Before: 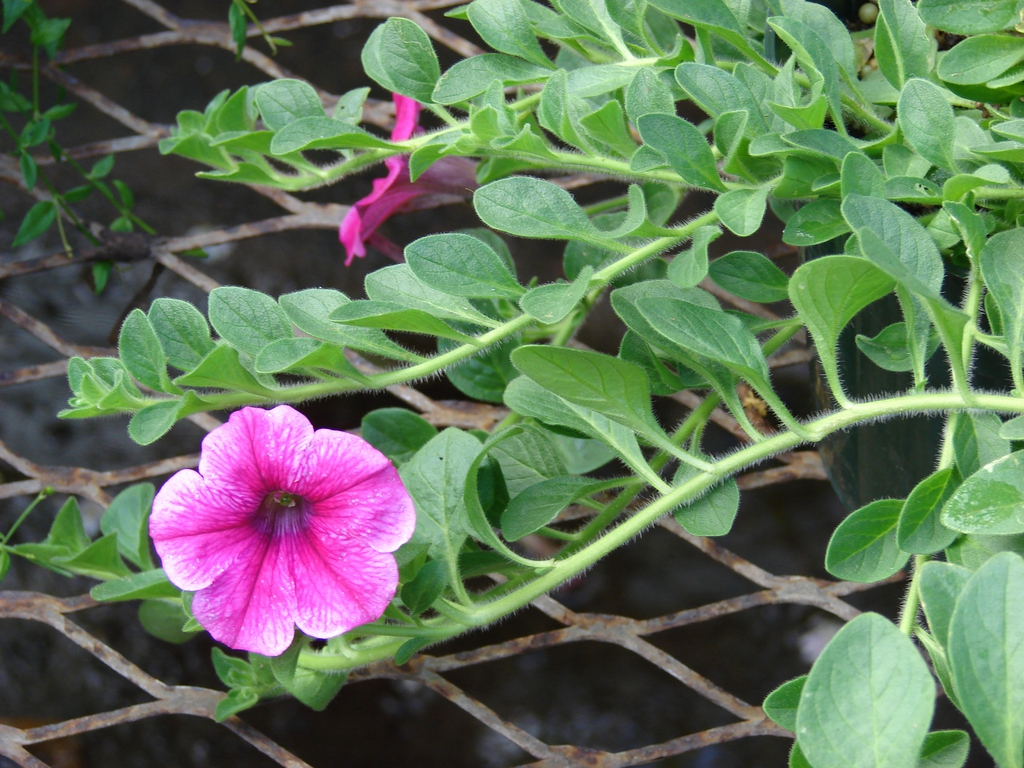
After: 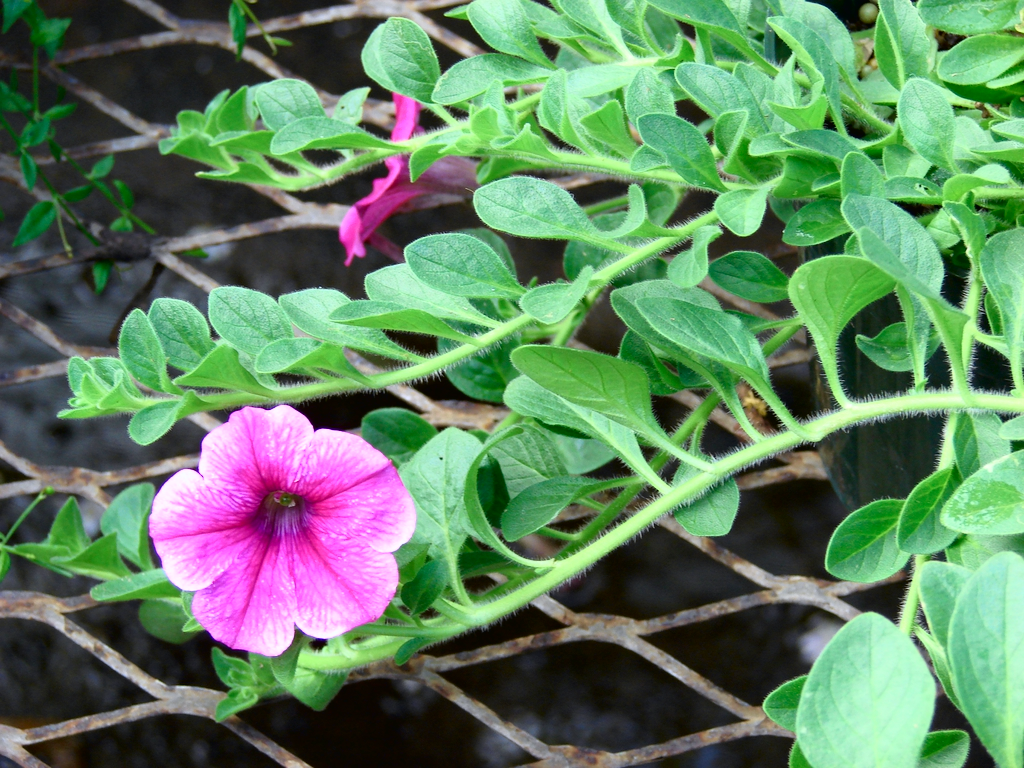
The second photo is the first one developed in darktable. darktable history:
white balance: red 0.98, blue 1.034
tone curve: curves: ch0 [(0, 0.013) (0.054, 0.018) (0.205, 0.191) (0.289, 0.292) (0.39, 0.424) (0.493, 0.551) (0.647, 0.752) (0.778, 0.895) (1, 0.998)]; ch1 [(0, 0) (0.385, 0.343) (0.439, 0.415) (0.494, 0.495) (0.501, 0.501) (0.51, 0.509) (0.54, 0.546) (0.586, 0.606) (0.66, 0.701) (0.783, 0.804) (1, 1)]; ch2 [(0, 0) (0.32, 0.281) (0.403, 0.399) (0.441, 0.428) (0.47, 0.469) (0.498, 0.496) (0.524, 0.538) (0.566, 0.579) (0.633, 0.665) (0.7, 0.711) (1, 1)], color space Lab, independent channels, preserve colors none
